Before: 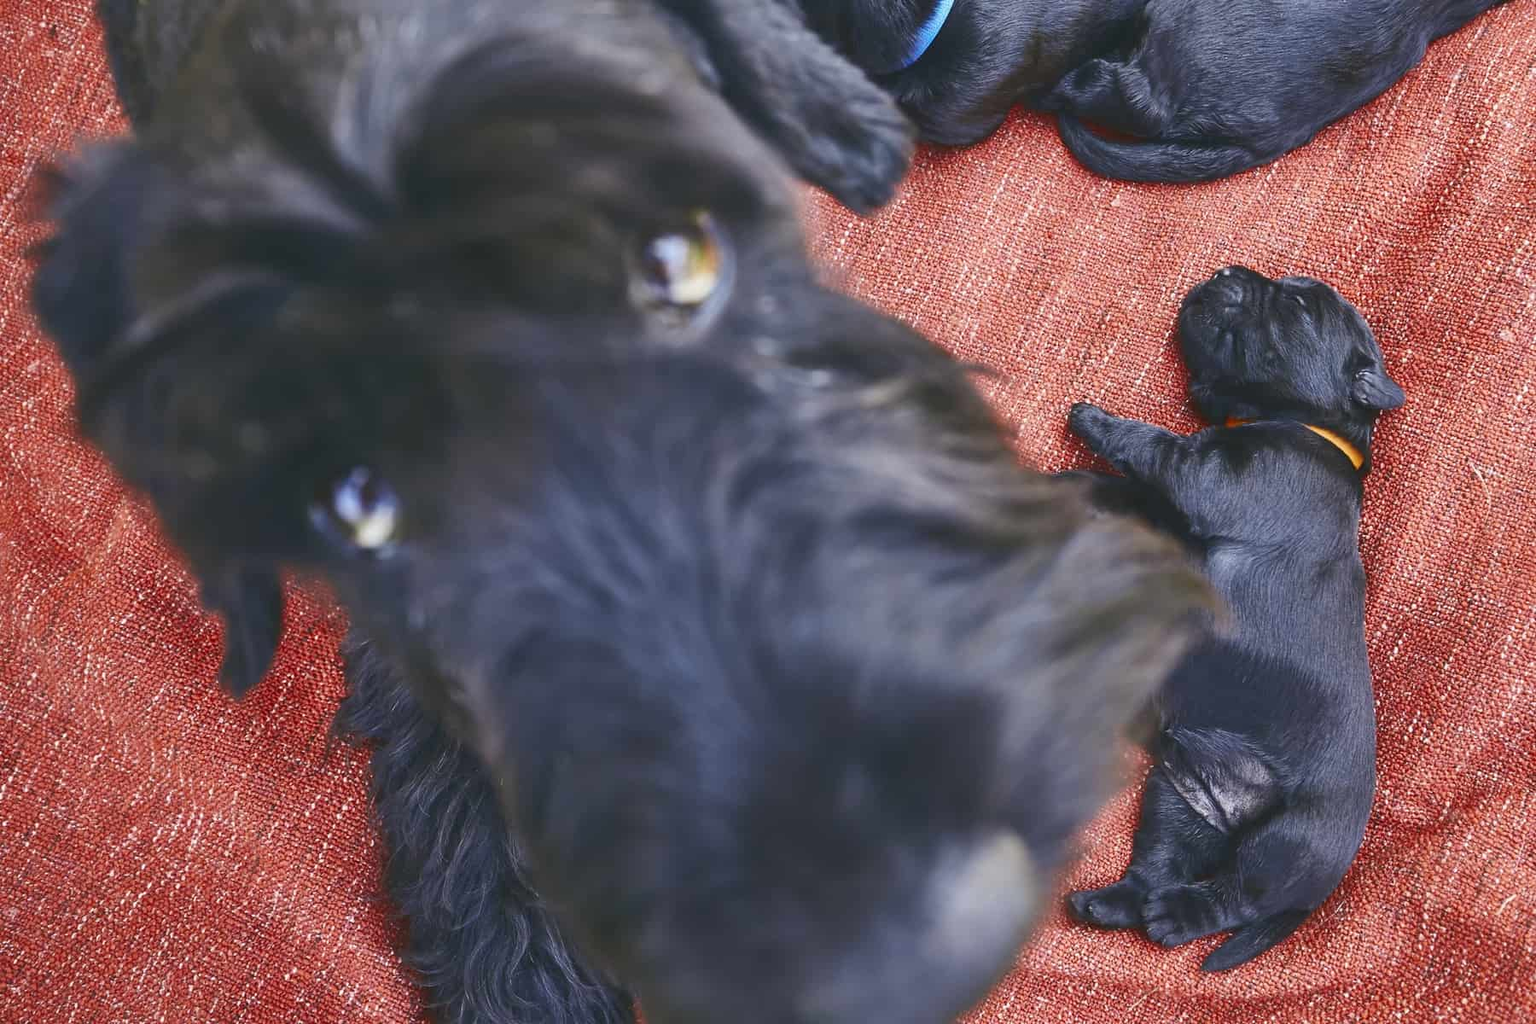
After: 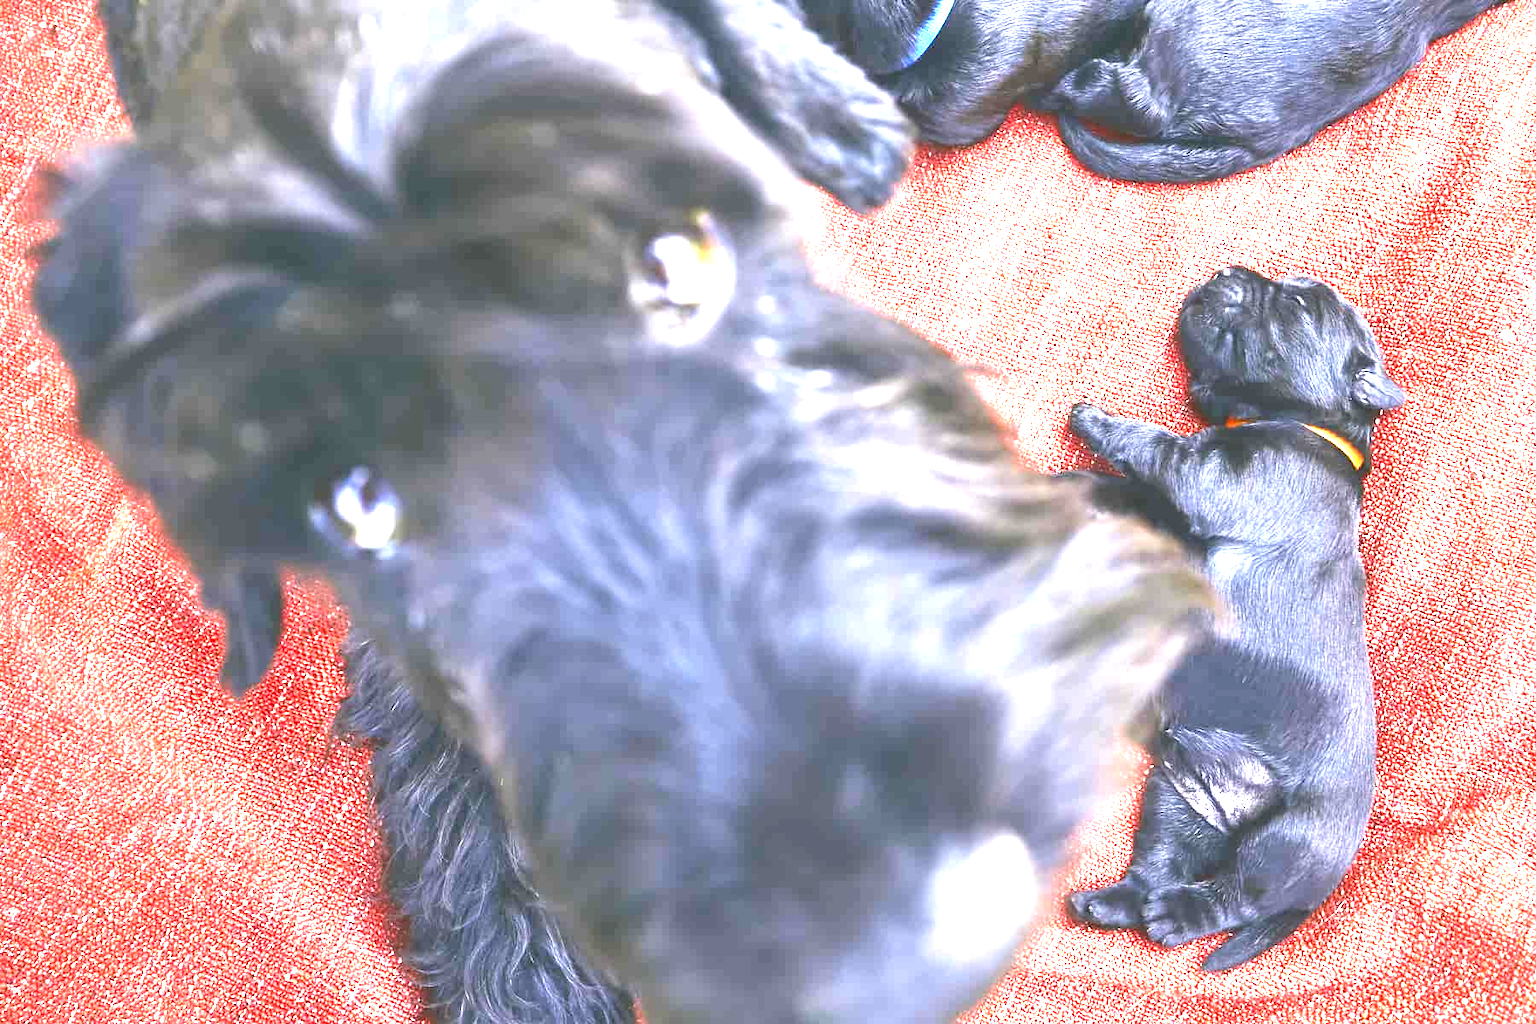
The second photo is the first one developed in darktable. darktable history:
exposure: black level correction 0.001, exposure 1.646 EV, compensate exposure bias true, compensate highlight preservation false
tone equalizer: -8 EV -0.417 EV, -7 EV -0.389 EV, -6 EV -0.333 EV, -5 EV -0.222 EV, -3 EV 0.222 EV, -2 EV 0.333 EV, -1 EV 0.389 EV, +0 EV 0.417 EV, edges refinement/feathering 500, mask exposure compensation -1.57 EV, preserve details no
